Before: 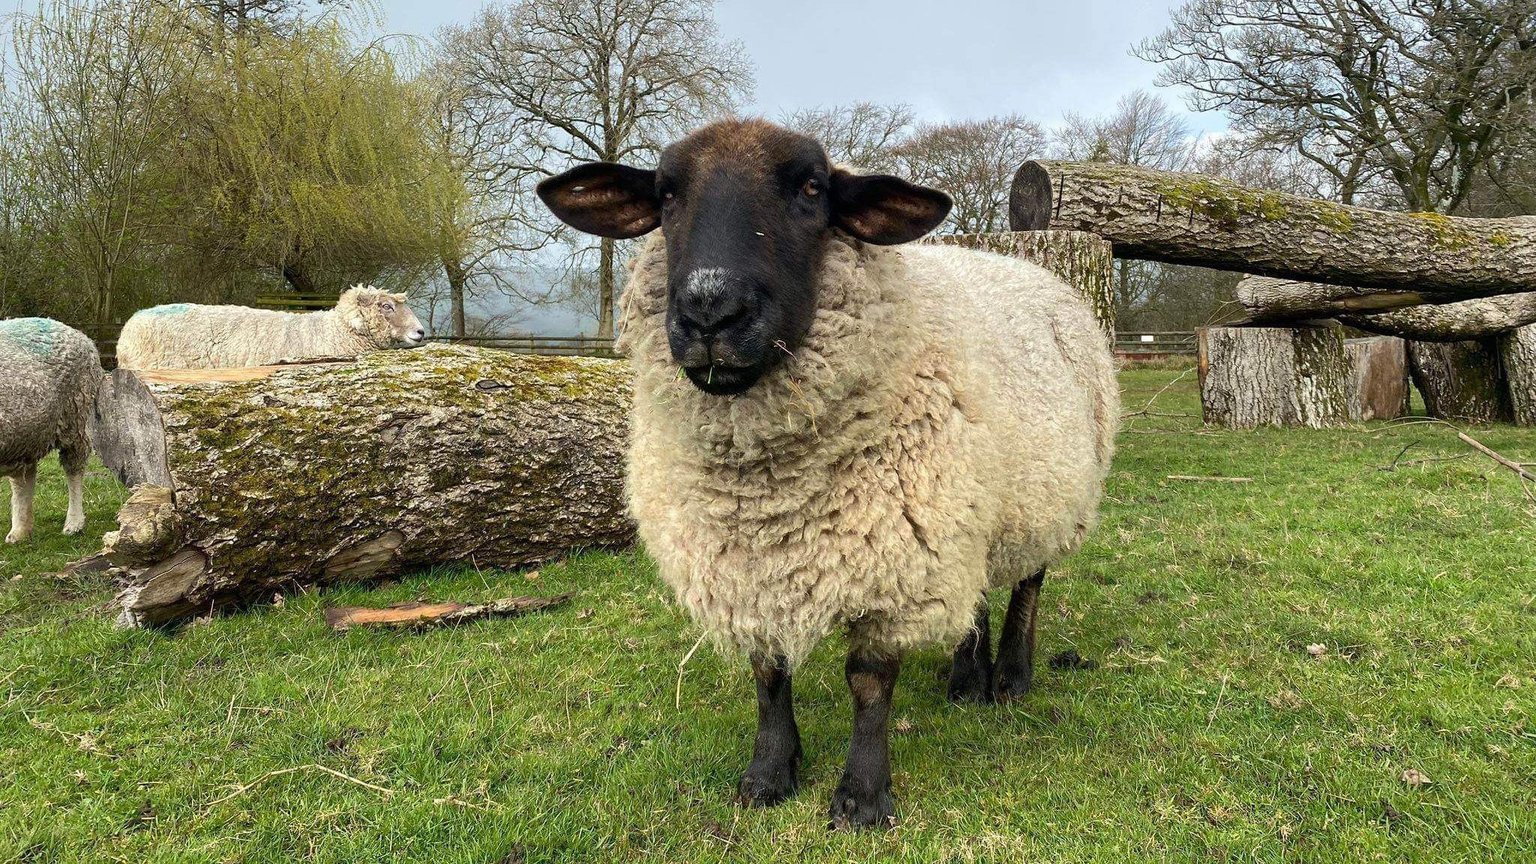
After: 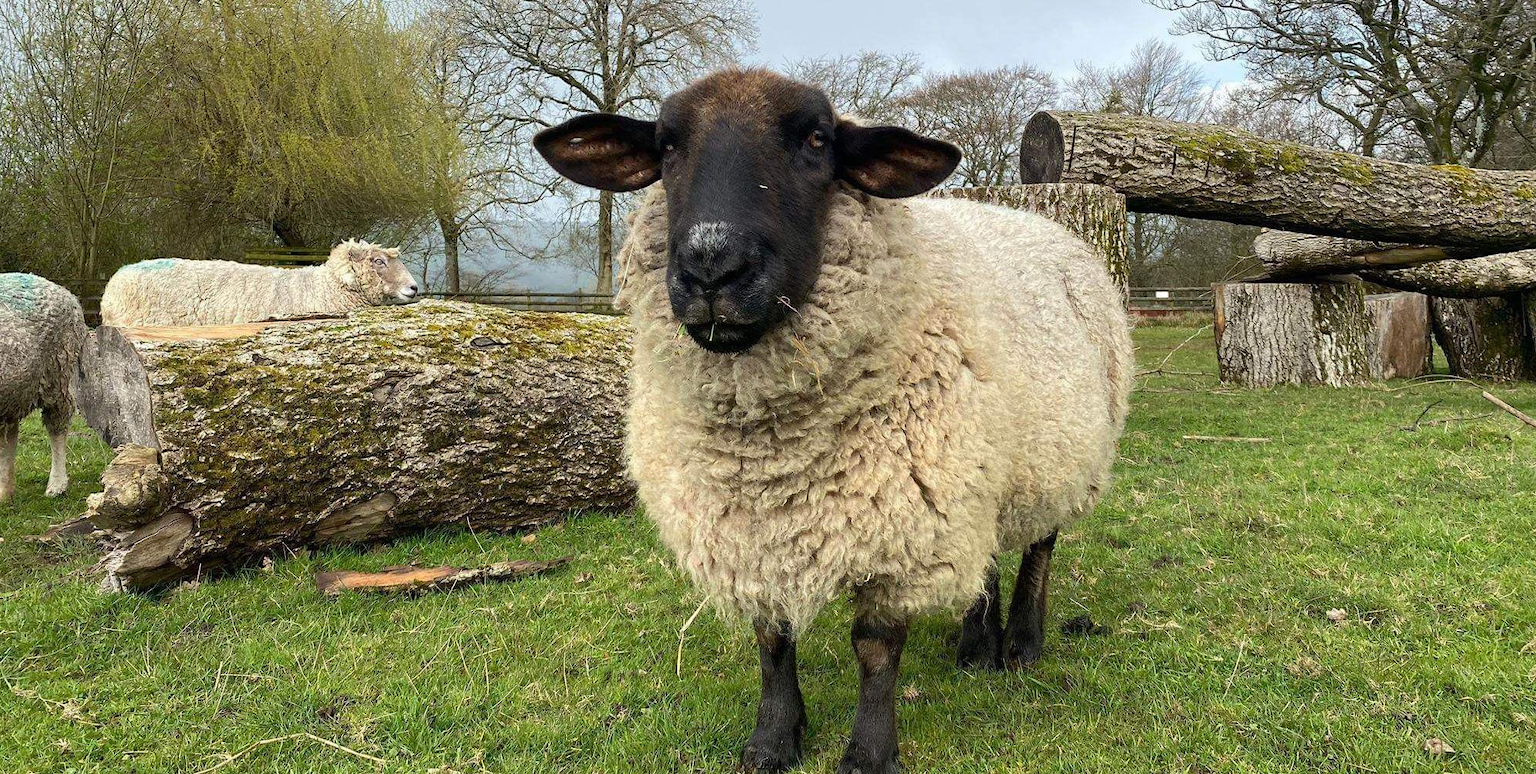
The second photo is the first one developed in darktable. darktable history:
crop: left 1.269%, top 6.151%, right 1.598%, bottom 6.756%
